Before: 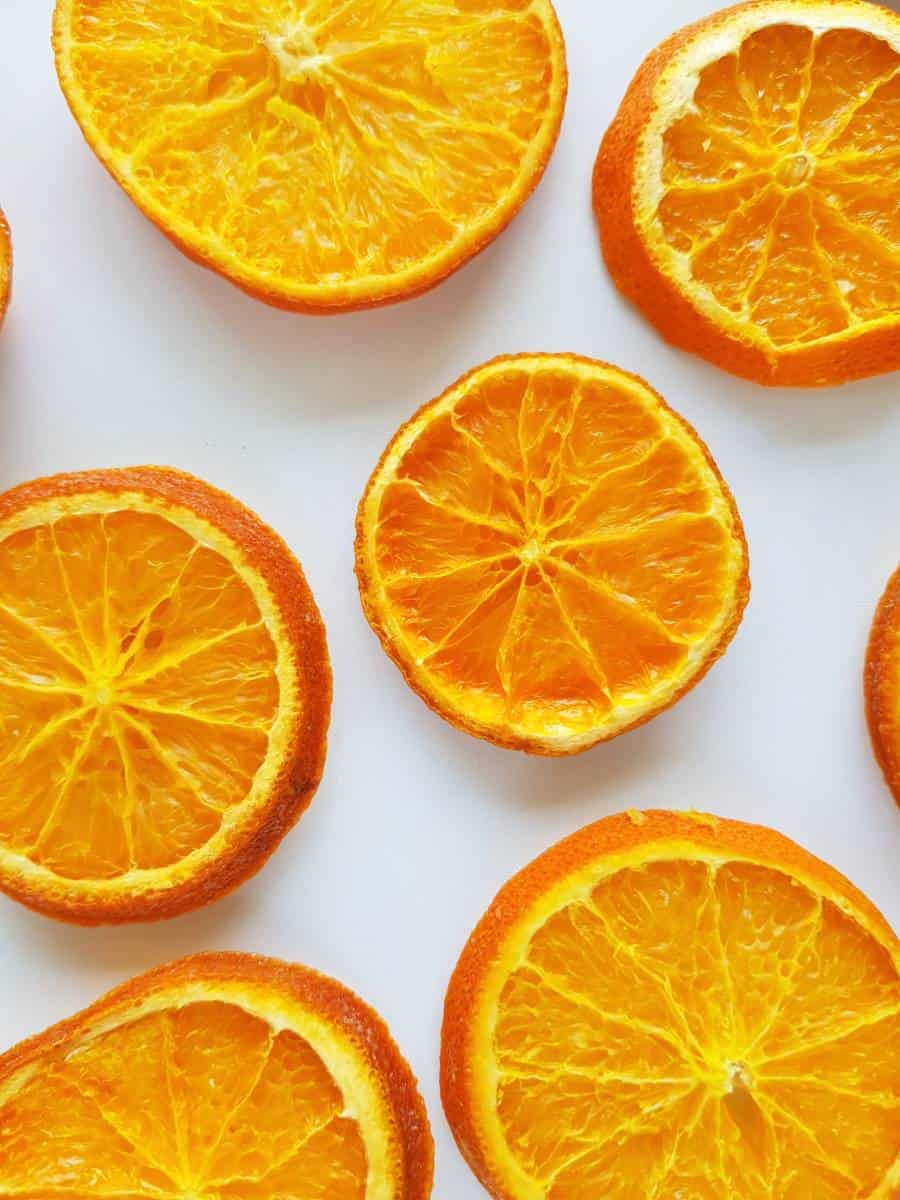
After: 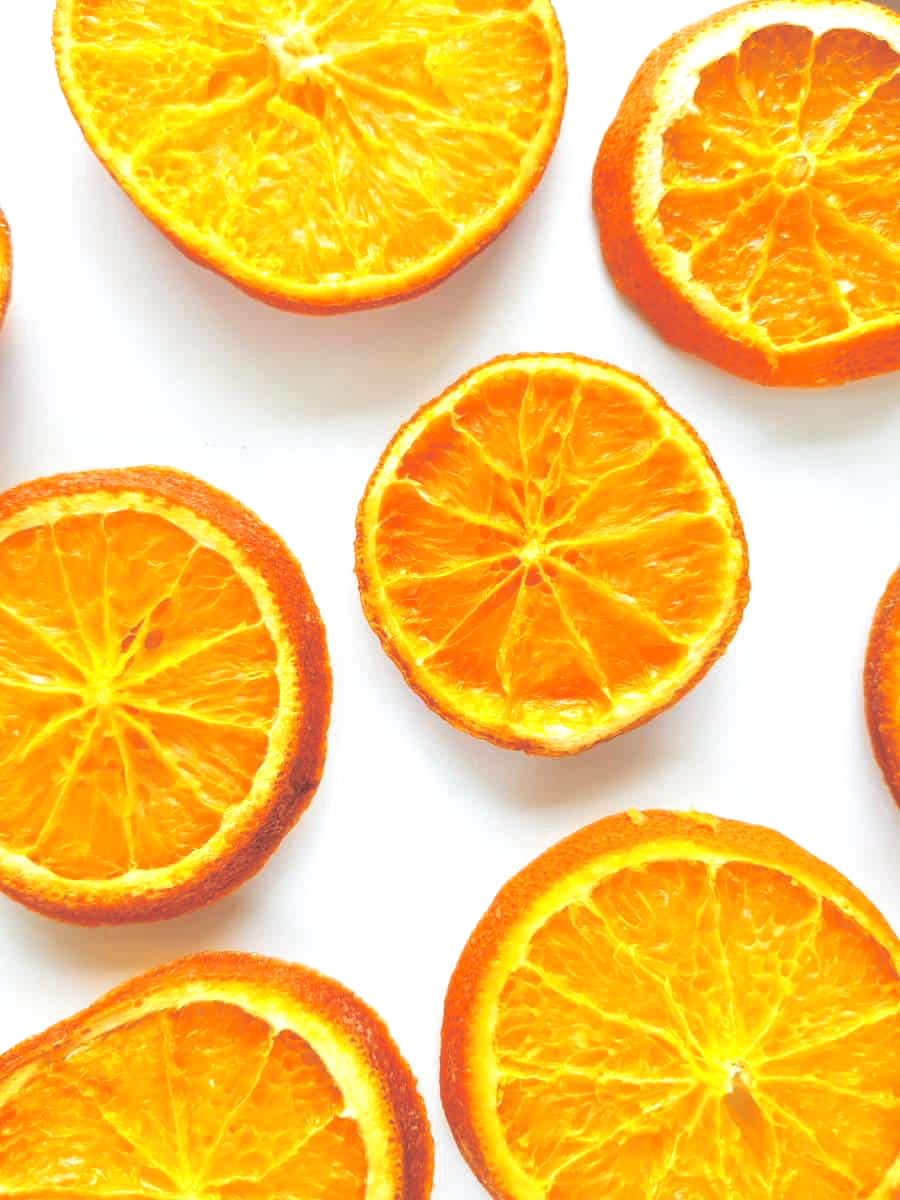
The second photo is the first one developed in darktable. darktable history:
exposure: black level correction 0.001, exposure 0.5 EV, compensate exposure bias true, compensate highlight preservation false
split-toning: shadows › saturation 0.24, highlights › hue 54°, highlights › saturation 0.24
